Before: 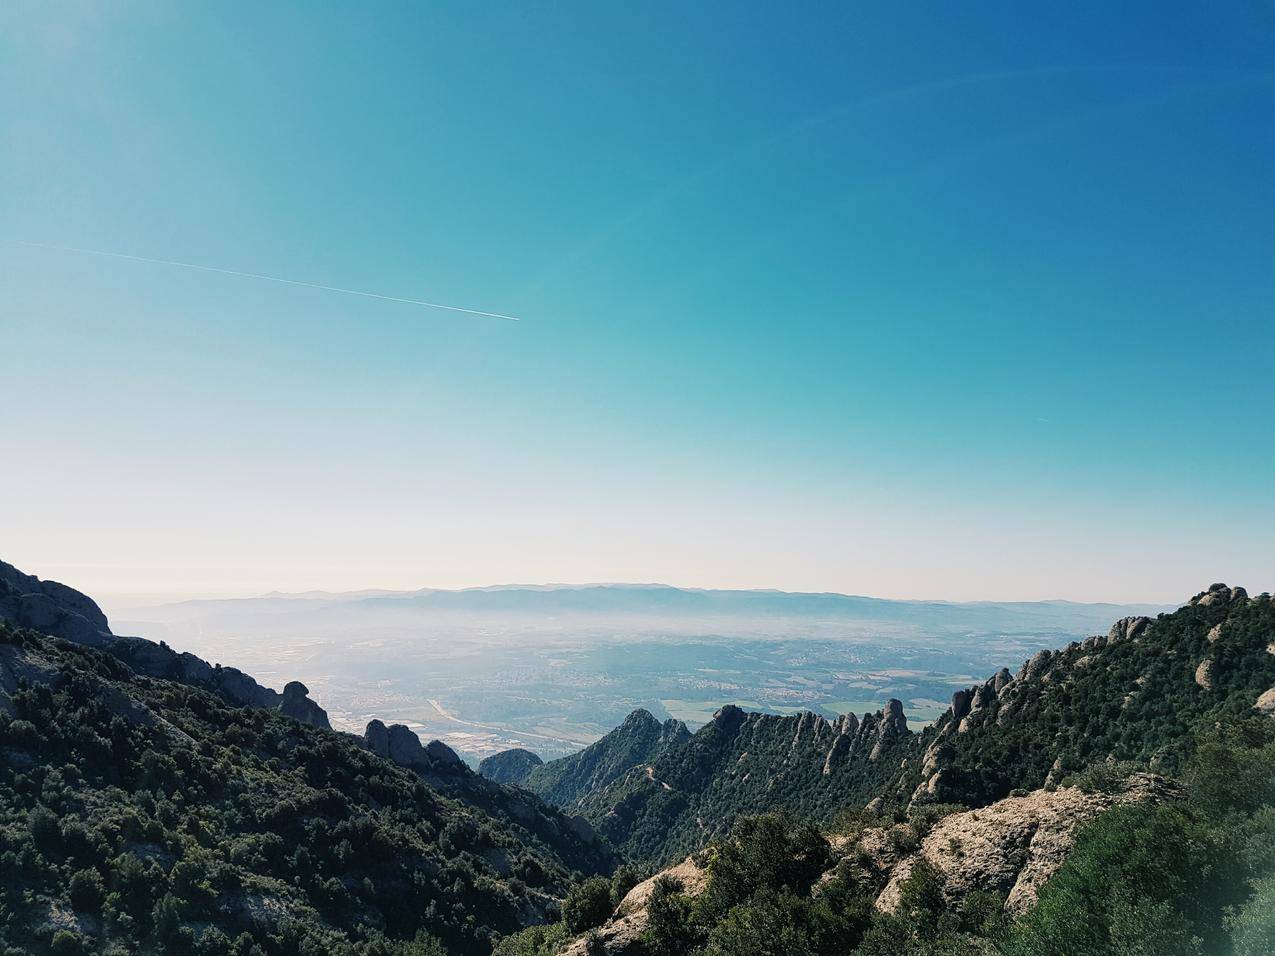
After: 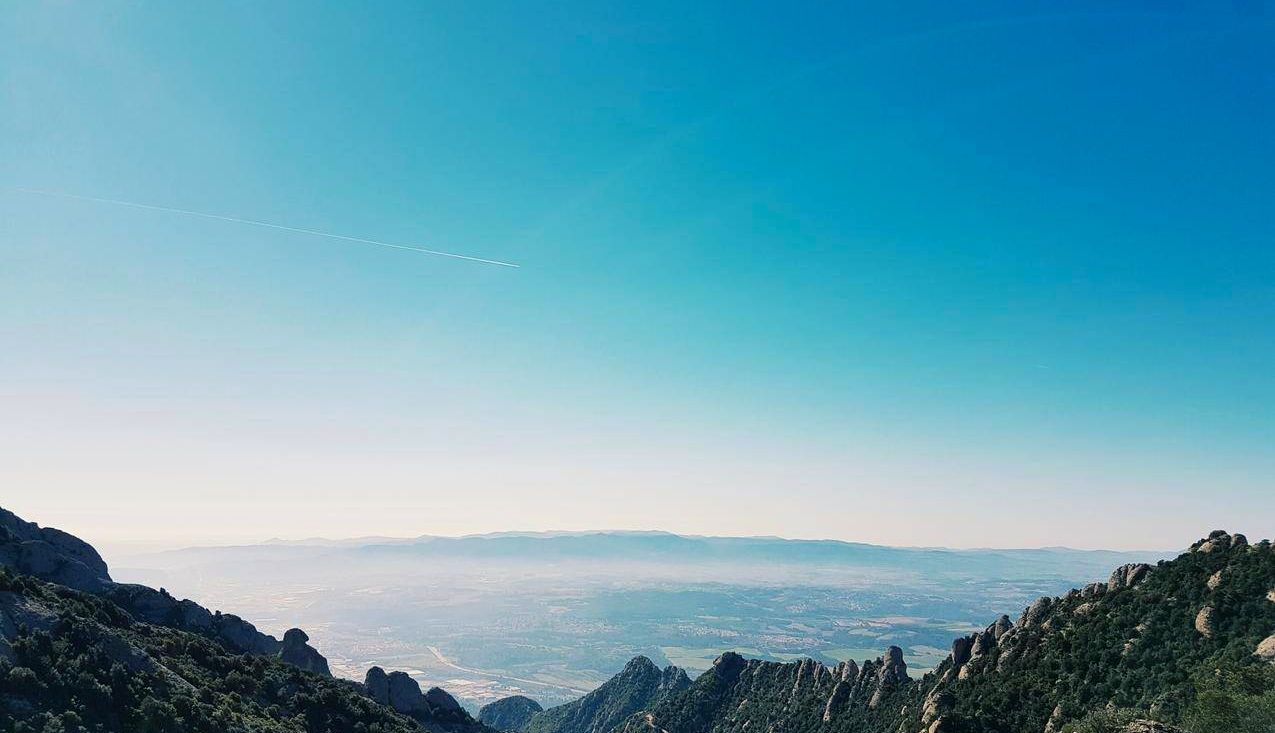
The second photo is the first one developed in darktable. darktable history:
contrast brightness saturation: contrast 0.042, saturation 0.16
crop: top 5.633%, bottom 17.682%
